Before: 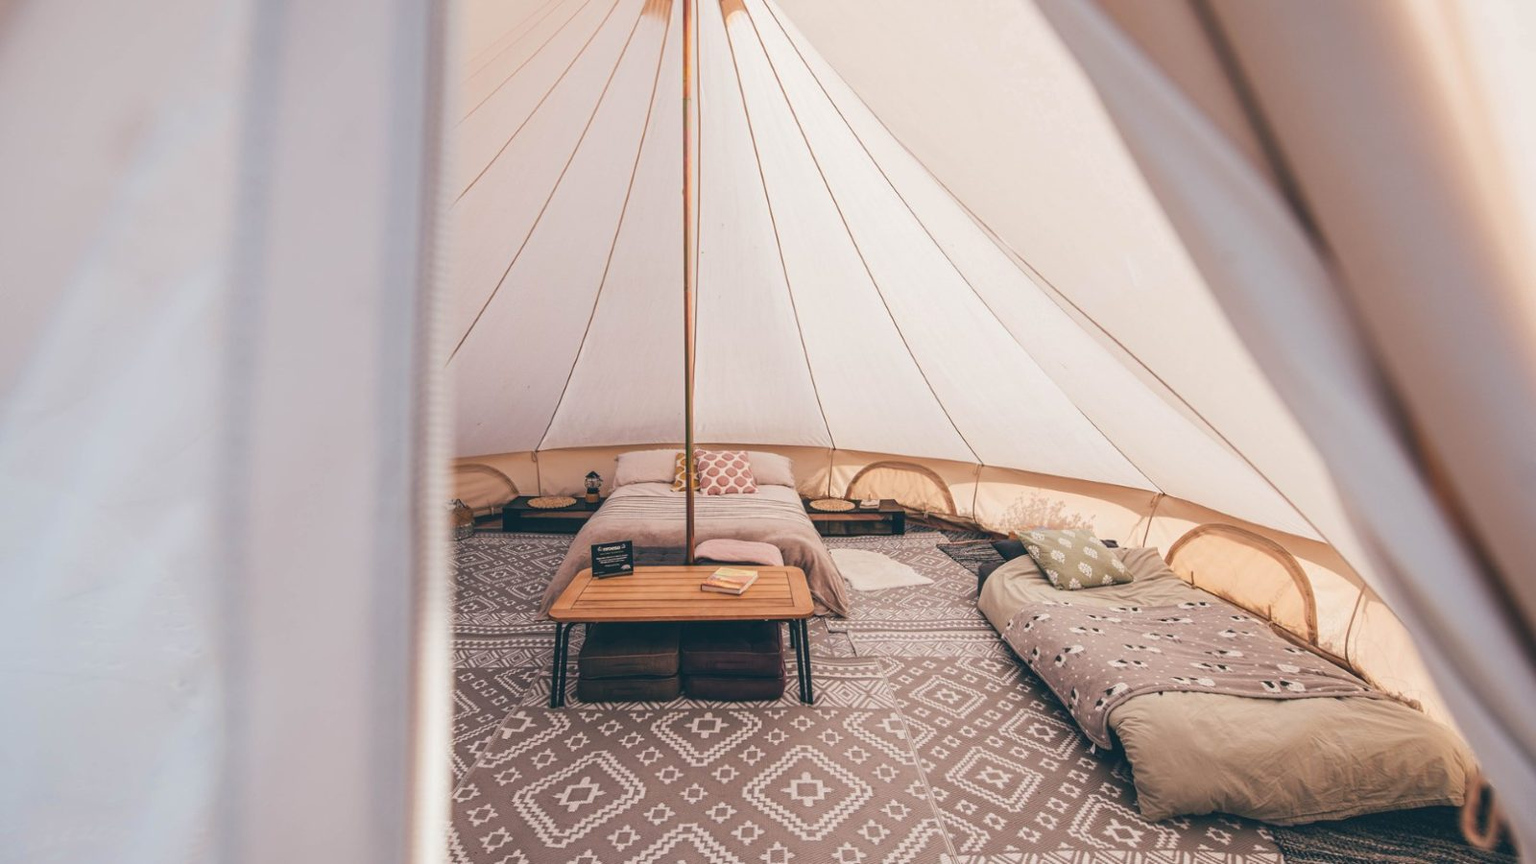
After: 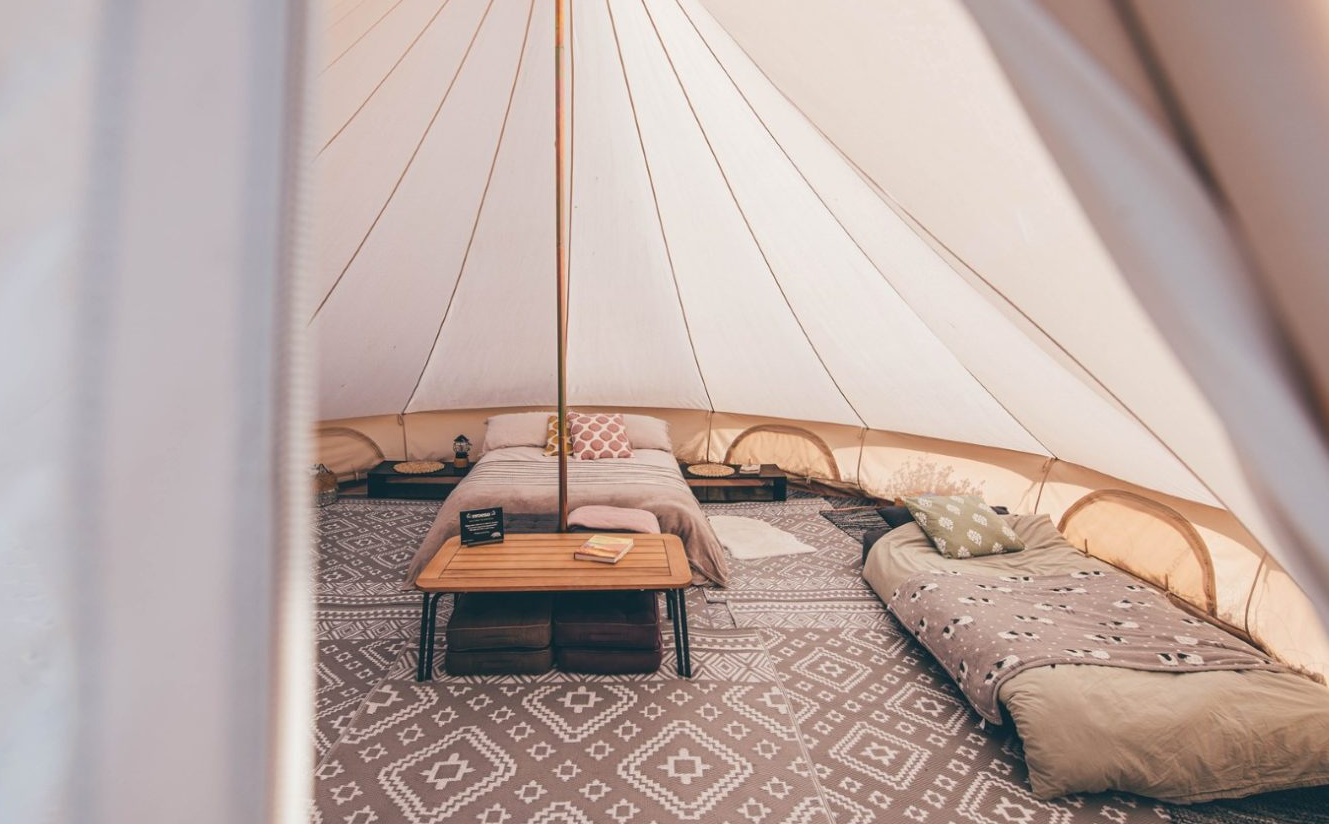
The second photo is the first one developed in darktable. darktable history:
crop: left 9.802%, top 6.234%, right 7.103%, bottom 2.211%
